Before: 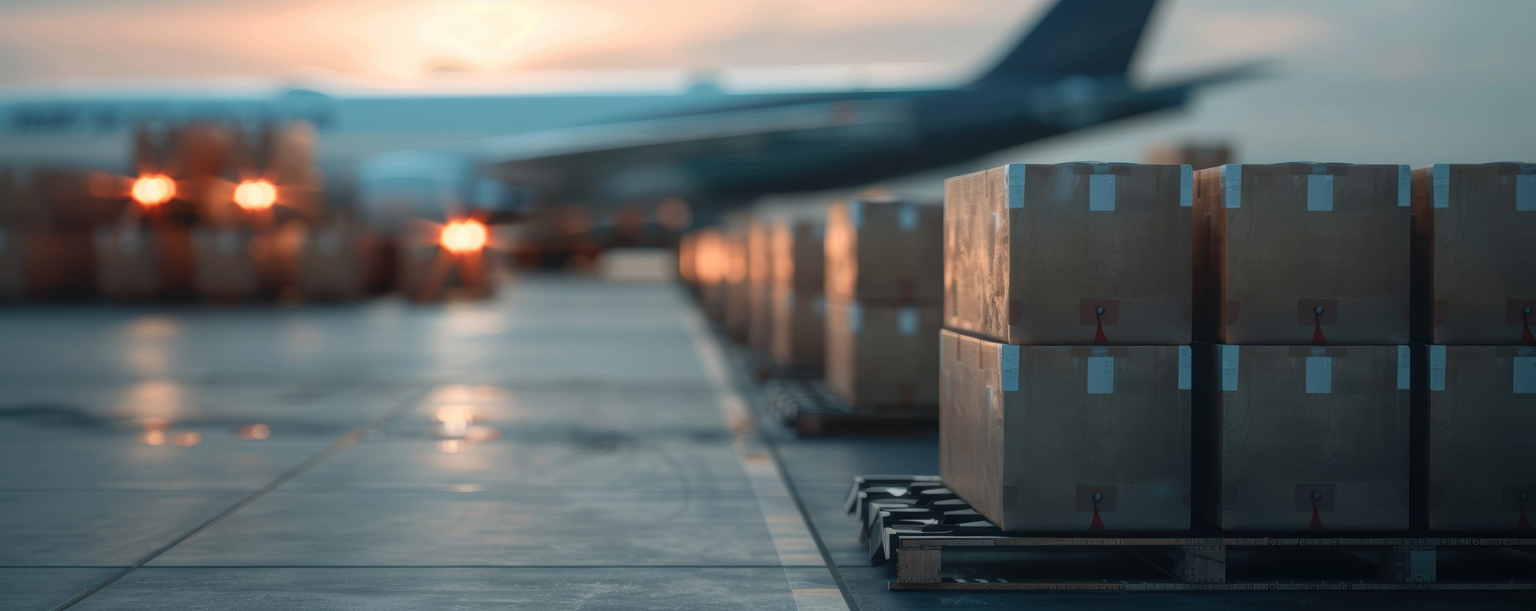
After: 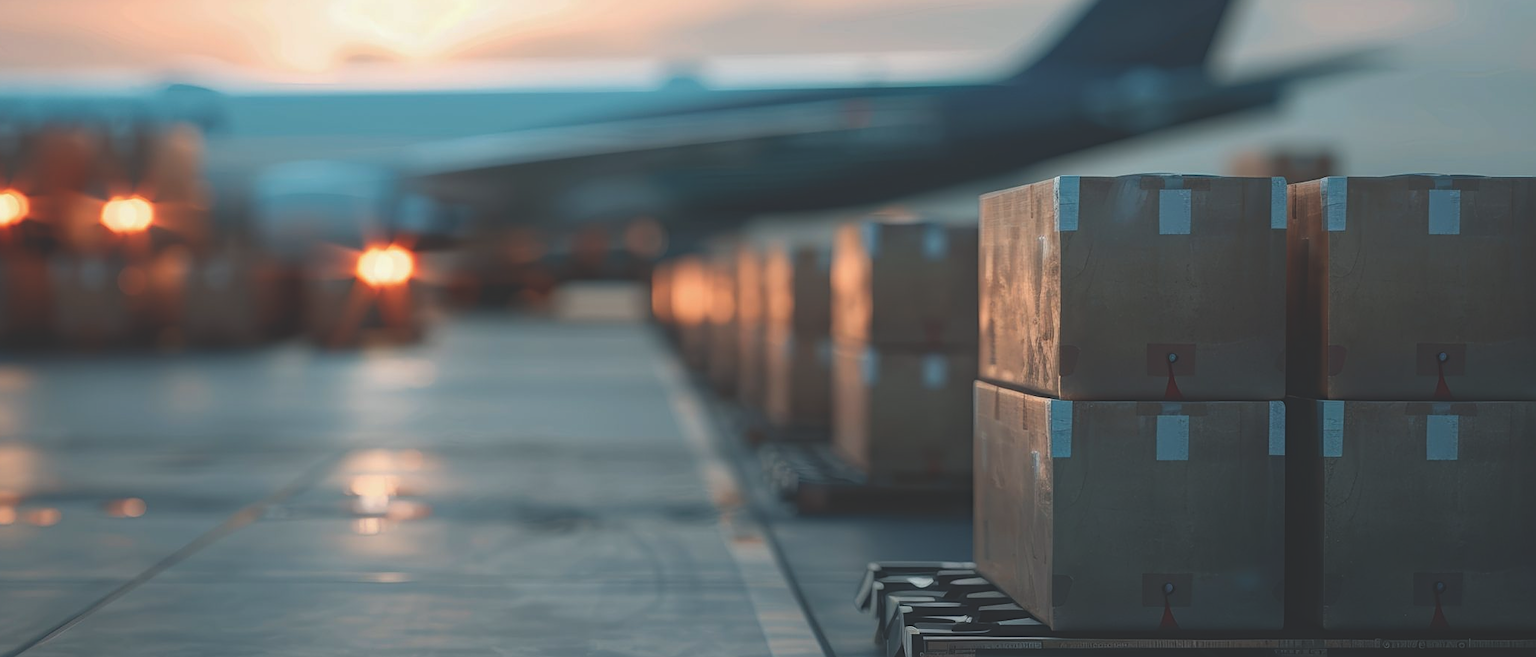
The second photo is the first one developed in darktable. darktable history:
crop: left 9.937%, top 3.622%, right 9.166%, bottom 9.381%
haze removal: compatibility mode true, adaptive false
sharpen: on, module defaults
tone equalizer: on, module defaults
exposure: black level correction -0.025, exposure -0.117 EV, compensate highlight preservation false
